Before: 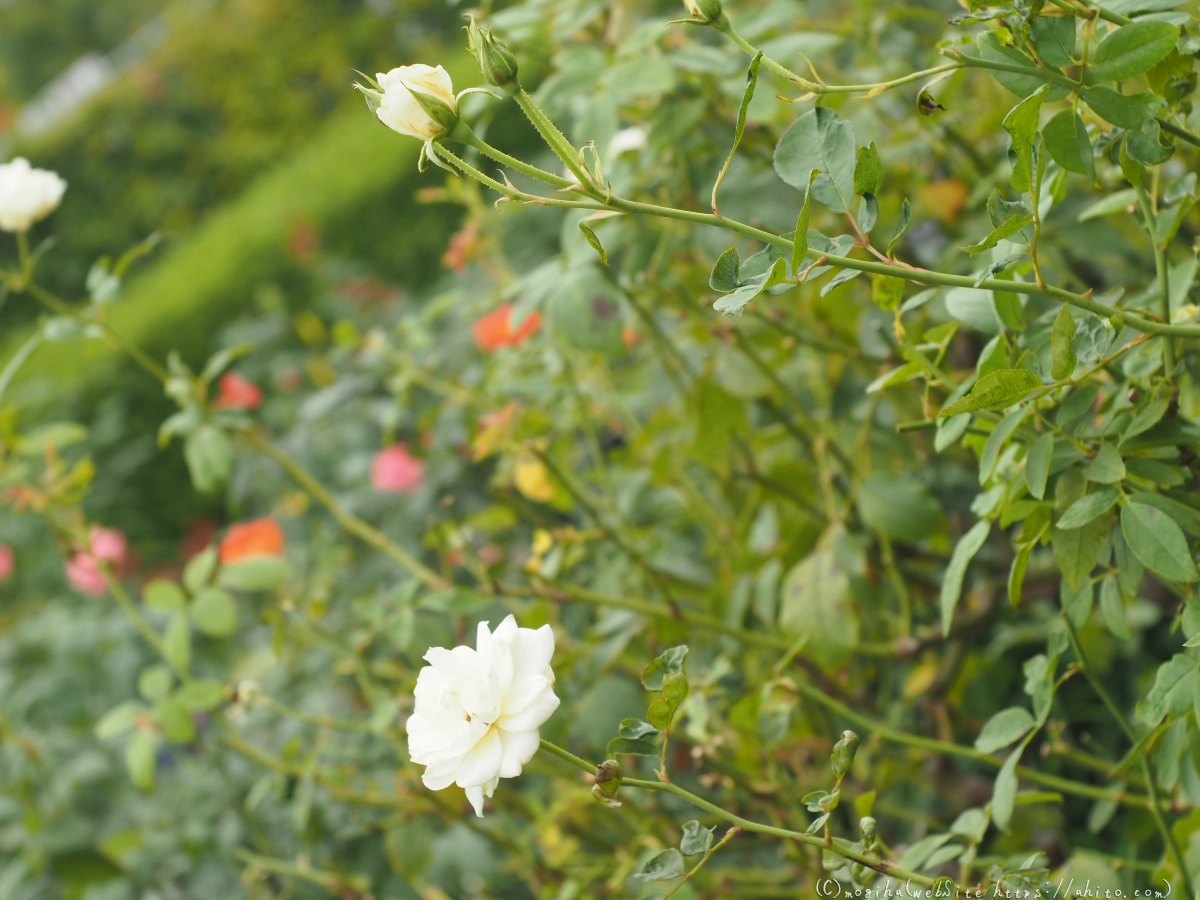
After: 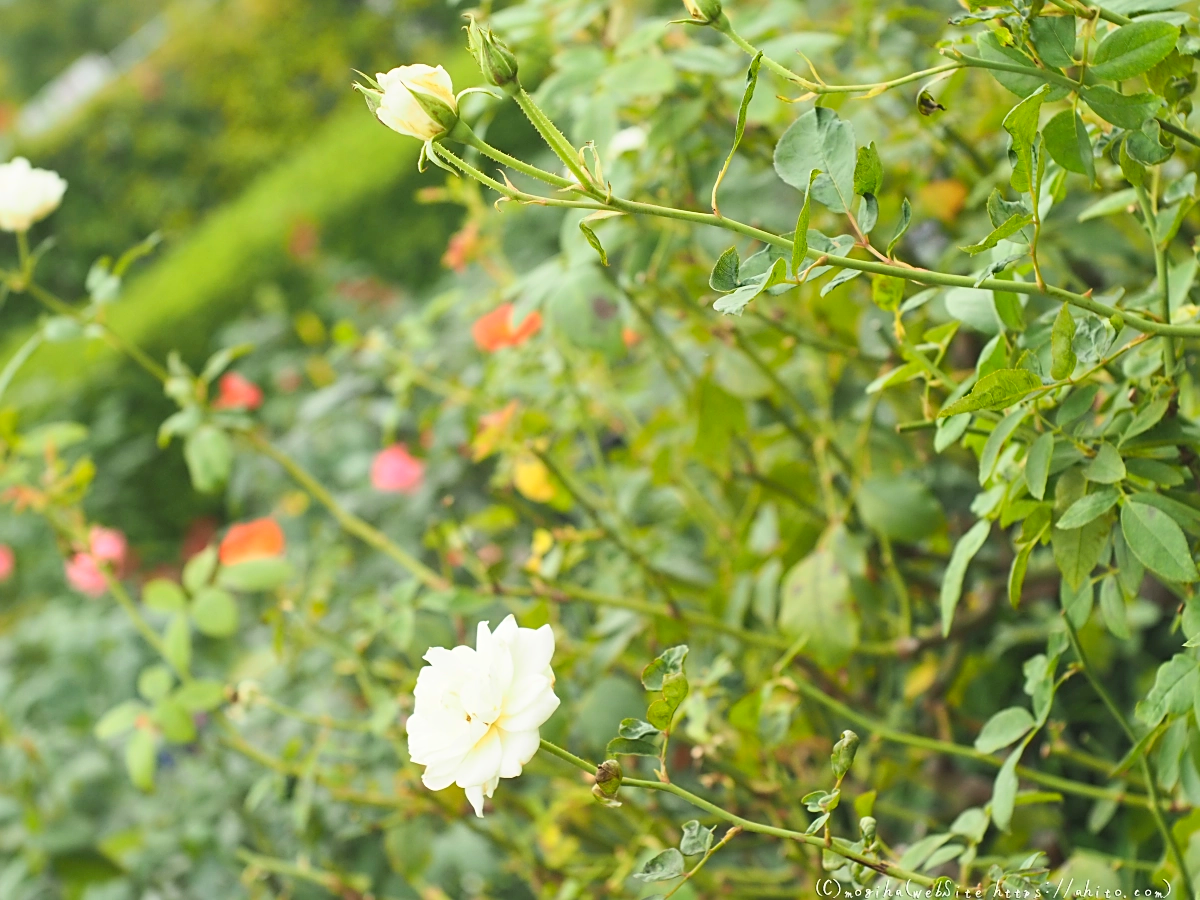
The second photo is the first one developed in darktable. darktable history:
sharpen: on, module defaults
contrast brightness saturation: contrast 0.202, brightness 0.168, saturation 0.223
